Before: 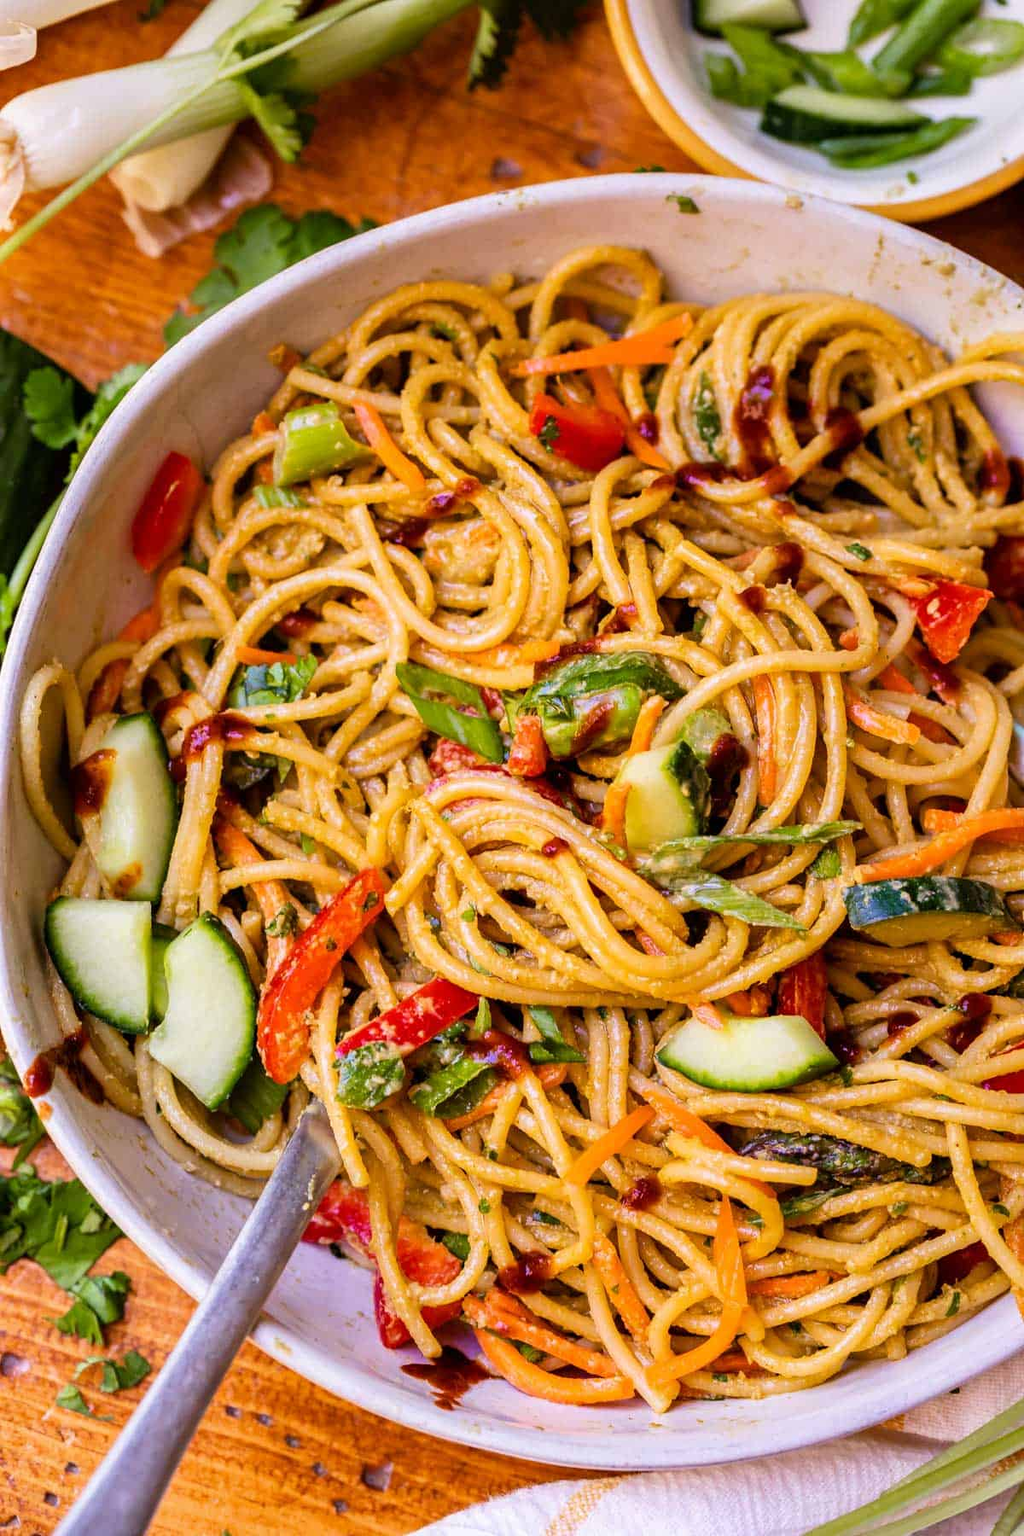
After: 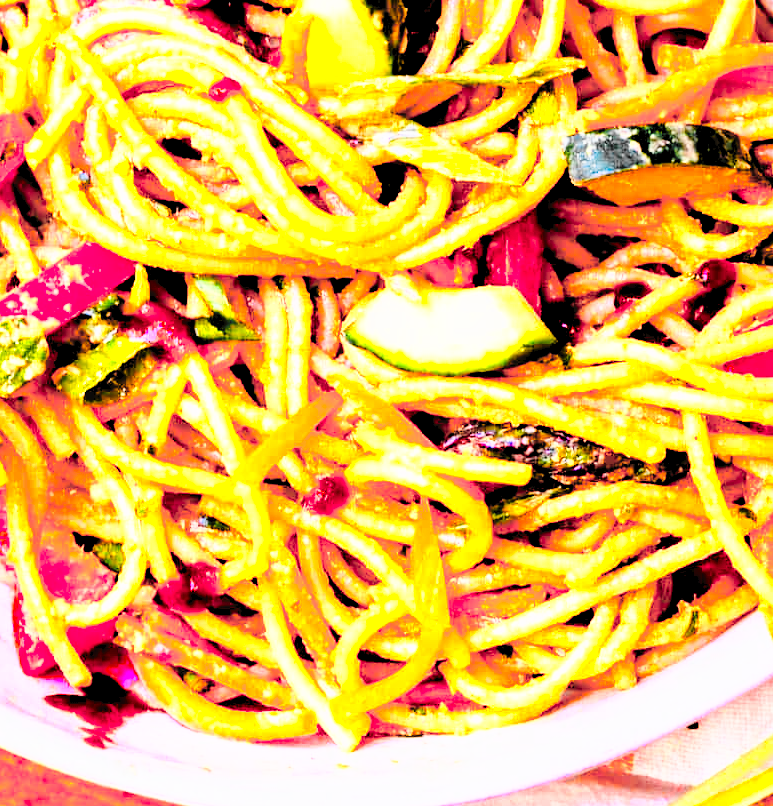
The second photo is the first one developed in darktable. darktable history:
base curve: curves: ch0 [(0, 0) (0.028, 0.03) (0.121, 0.232) (0.46, 0.748) (0.859, 0.968) (1, 1)], preserve colors none
rgb levels: preserve colors sum RGB, levels [[0.038, 0.433, 0.934], [0, 0.5, 1], [0, 0.5, 1]]
tone curve: curves: ch0 [(0, 0) (0.003, 0.023) (0.011, 0.024) (0.025, 0.028) (0.044, 0.035) (0.069, 0.043) (0.1, 0.052) (0.136, 0.063) (0.177, 0.094) (0.224, 0.145) (0.277, 0.209) (0.335, 0.281) (0.399, 0.364) (0.468, 0.453) (0.543, 0.553) (0.623, 0.66) (0.709, 0.767) (0.801, 0.88) (0.898, 0.968) (1, 1)], preserve colors none
crop and rotate: left 35.509%, top 50.238%, bottom 4.934%
color zones: curves: ch0 [(0.257, 0.558) (0.75, 0.565)]; ch1 [(0.004, 0.857) (0.14, 0.416) (0.257, 0.695) (0.442, 0.032) (0.736, 0.266) (0.891, 0.741)]; ch2 [(0, 0.623) (0.112, 0.436) (0.271, 0.474) (0.516, 0.64) (0.743, 0.286)]
